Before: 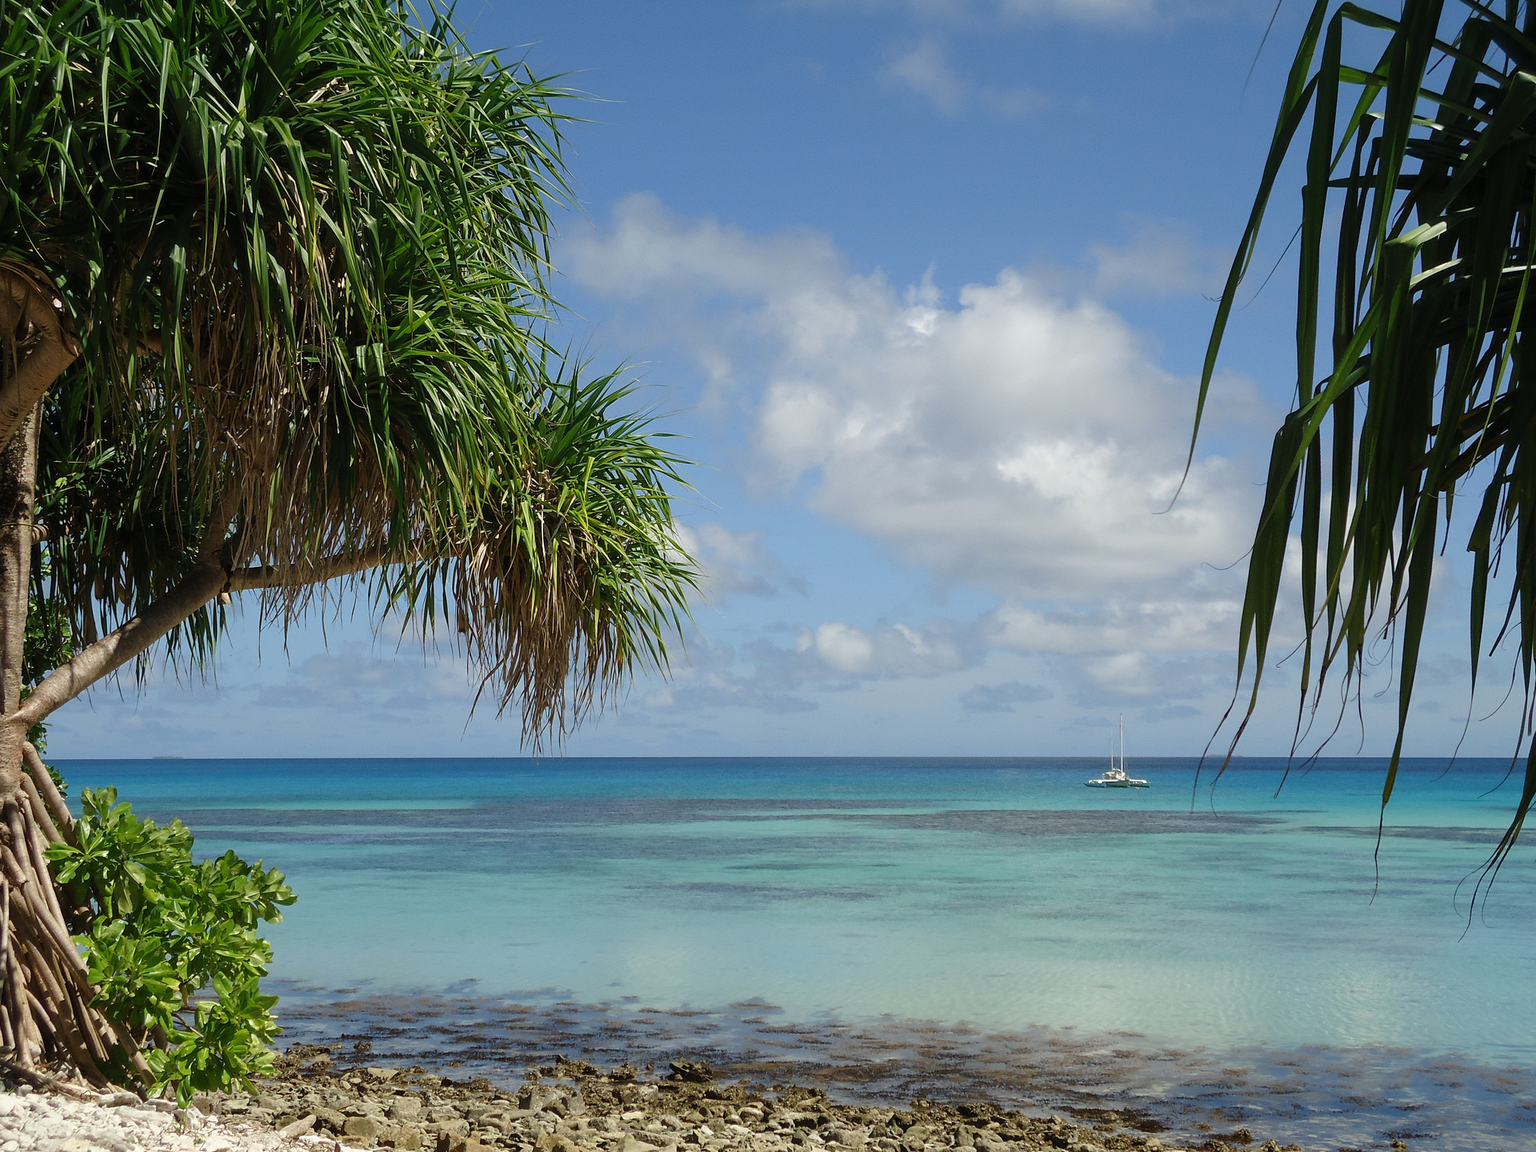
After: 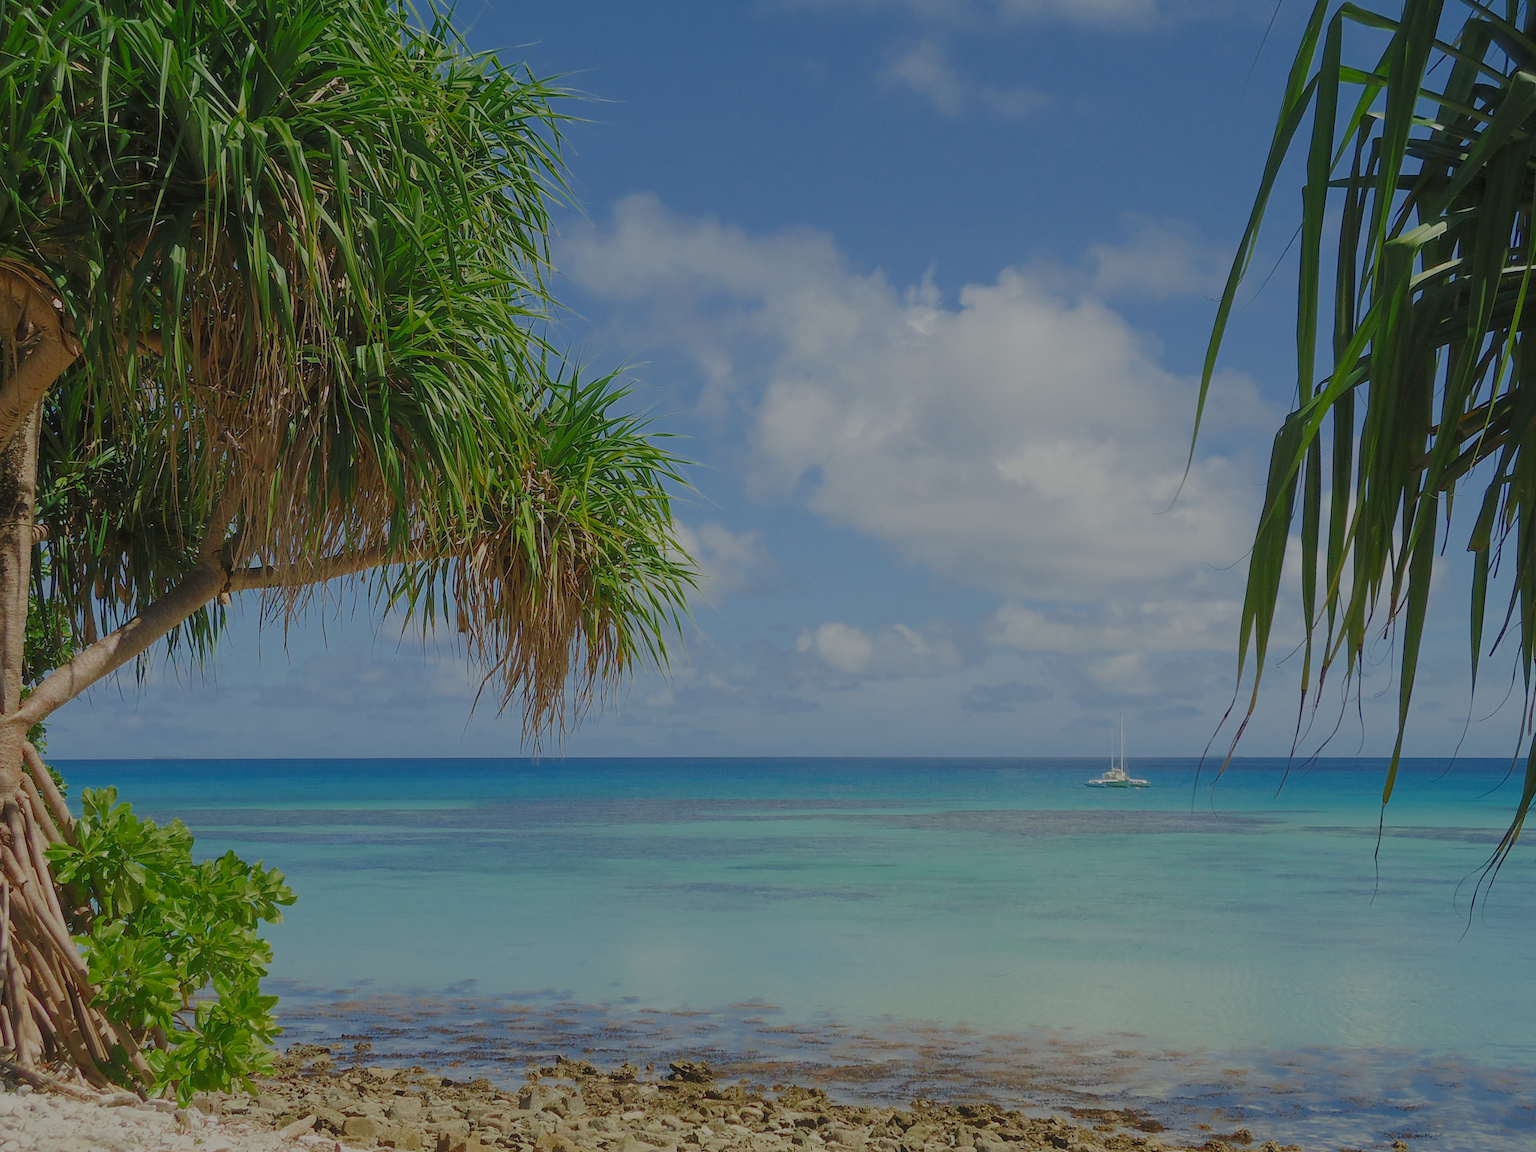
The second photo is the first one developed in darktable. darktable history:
color zones: curves: ch0 [(0, 0.425) (0.143, 0.422) (0.286, 0.42) (0.429, 0.419) (0.571, 0.419) (0.714, 0.42) (0.857, 0.422) (1, 0.425)]
filmic rgb: black relative exposure -16 EV, white relative exposure 8 EV, threshold 3 EV, hardness 4.17, latitude 50%, contrast 0.5, color science v5 (2021), contrast in shadows safe, contrast in highlights safe, enable highlight reconstruction true
white balance: emerald 1
